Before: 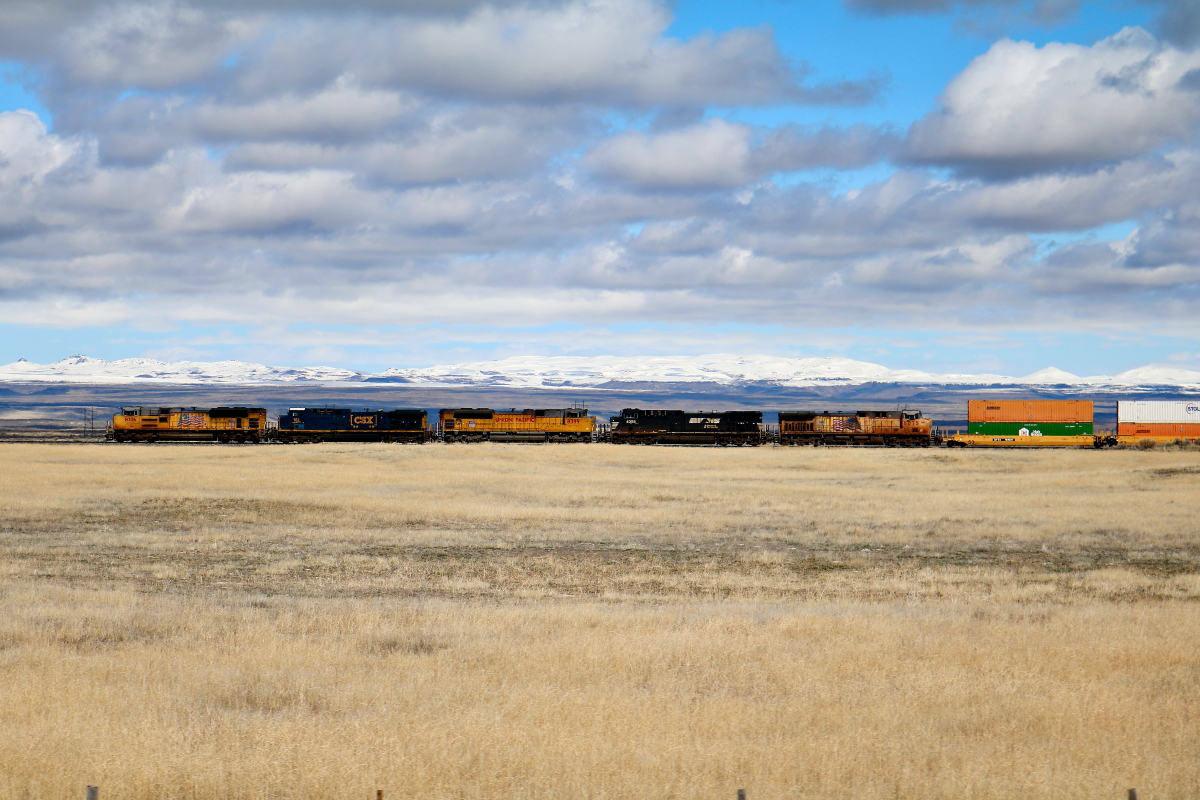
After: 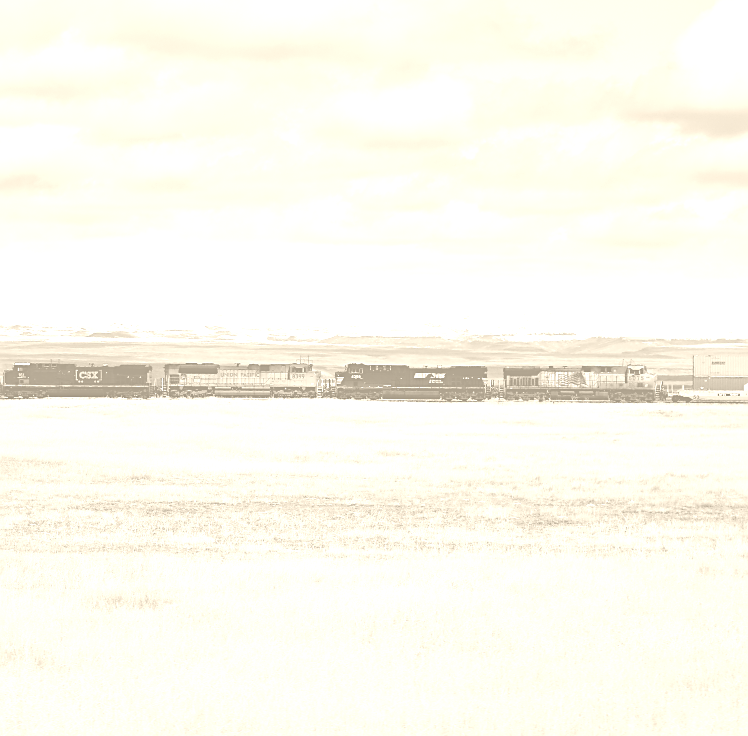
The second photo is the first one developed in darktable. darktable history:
sharpen: on, module defaults
crop and rotate: left 22.918%, top 5.629%, right 14.711%, bottom 2.247%
colorize: hue 36°, saturation 71%, lightness 80.79%
